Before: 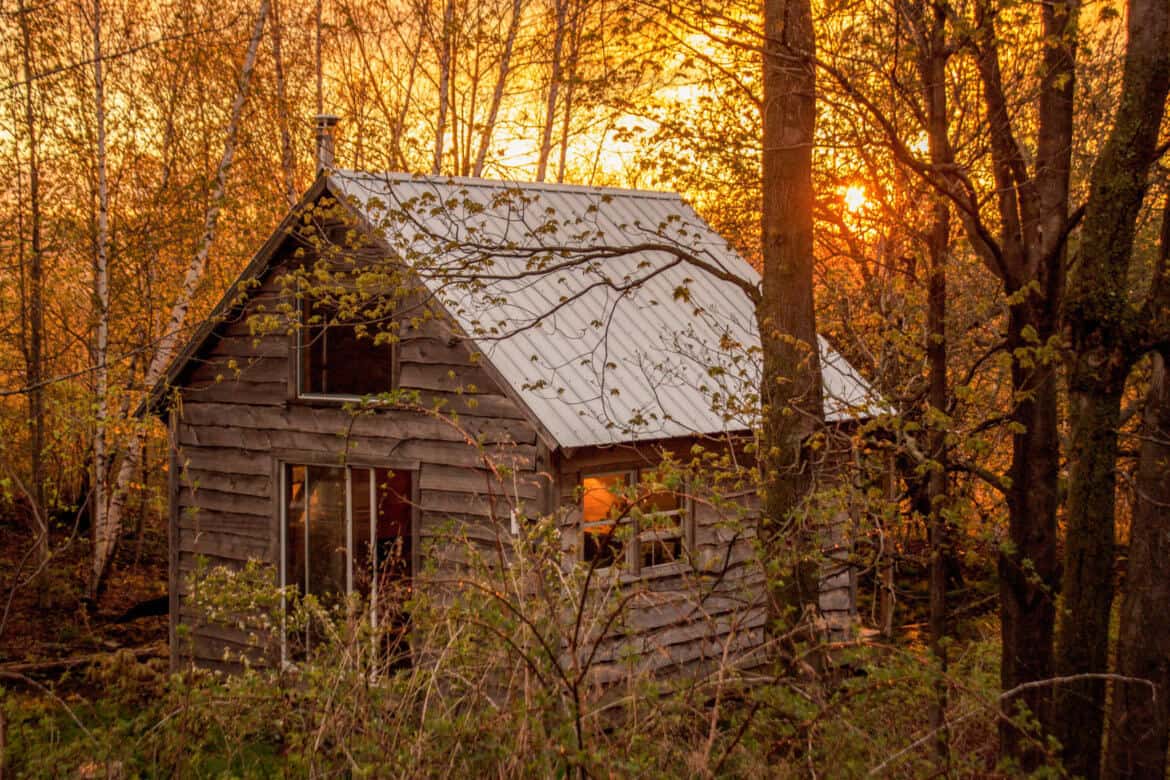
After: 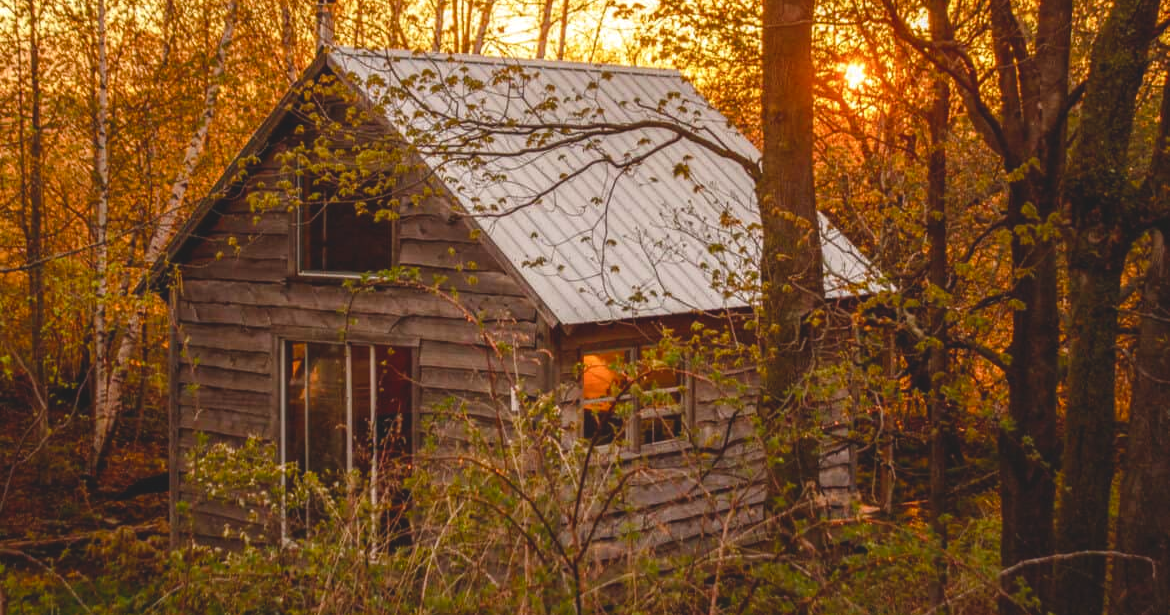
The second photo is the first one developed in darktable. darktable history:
crop and rotate: top 15.775%, bottom 5.347%
color balance rgb: global offset › luminance 1.502%, perceptual saturation grading › global saturation 20%, perceptual saturation grading › highlights -25.324%, perceptual saturation grading › shadows 24.03%, global vibrance 11.436%, contrast 5.02%
